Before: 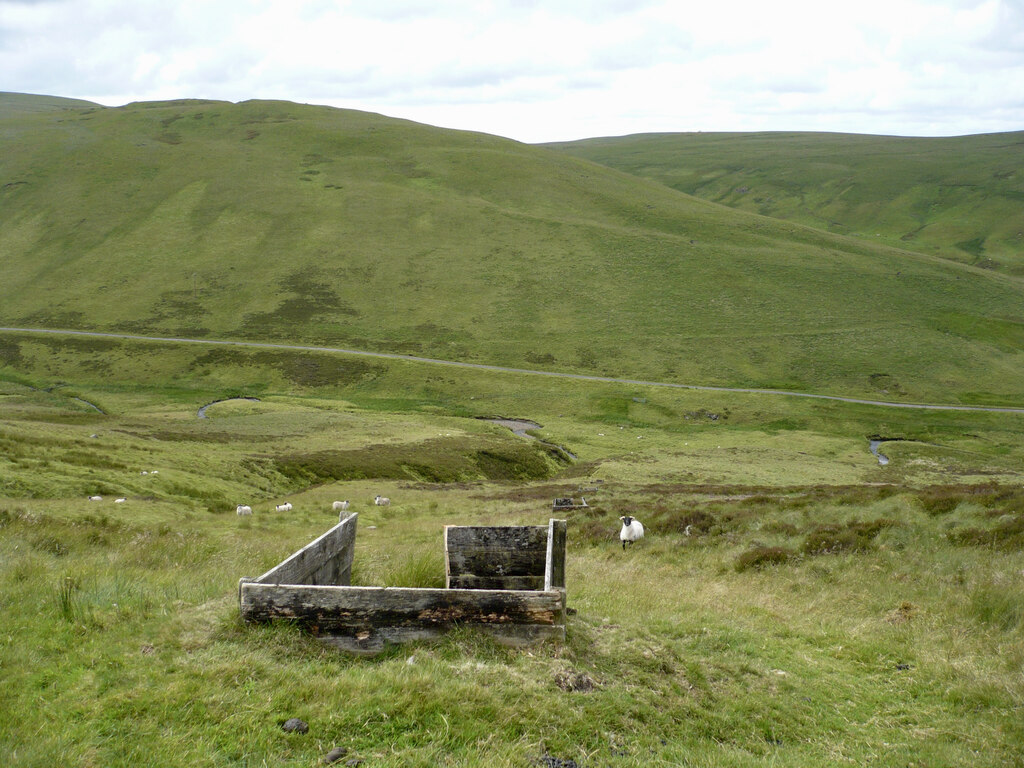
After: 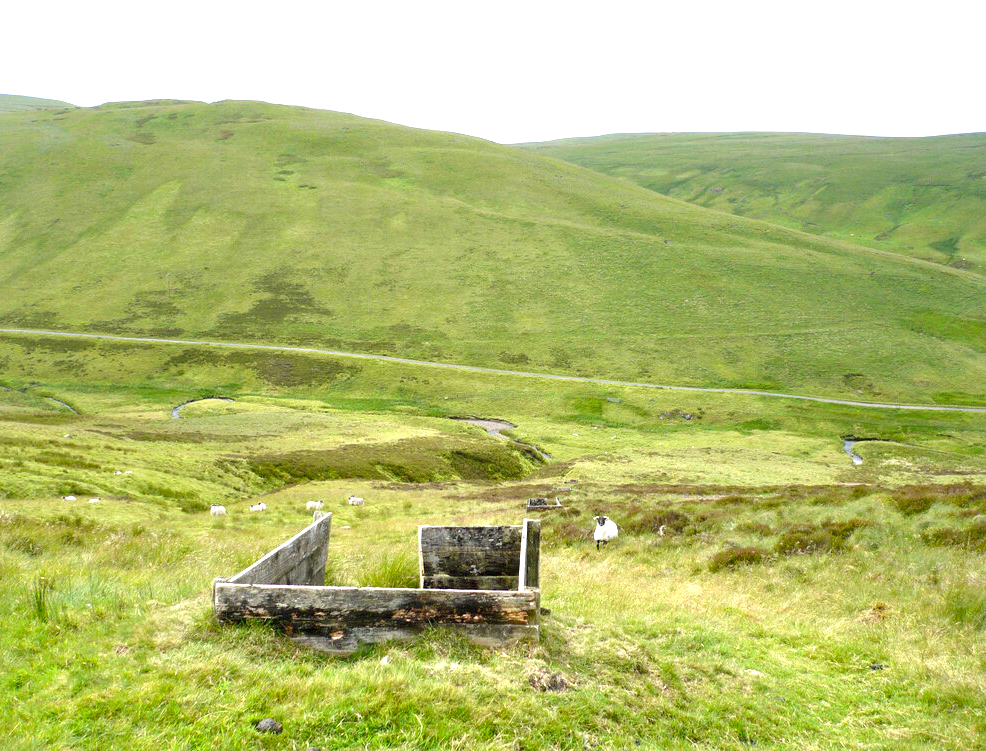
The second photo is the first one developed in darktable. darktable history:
exposure: exposure 1.207 EV, compensate highlight preservation false
crop and rotate: left 2.623%, right 1.058%, bottom 2.147%
